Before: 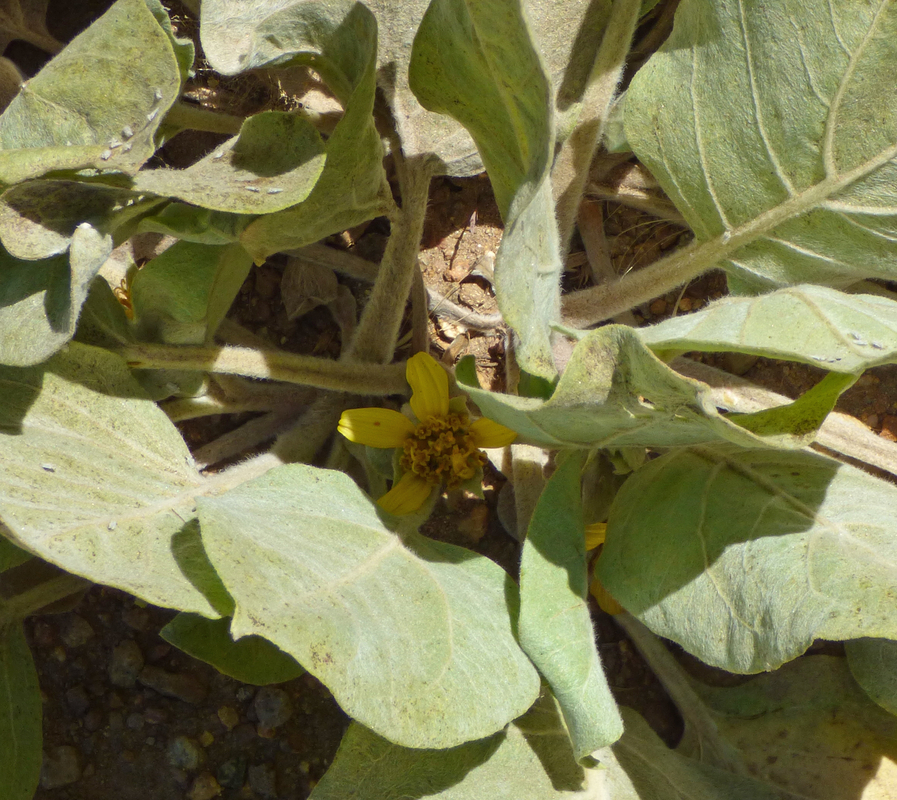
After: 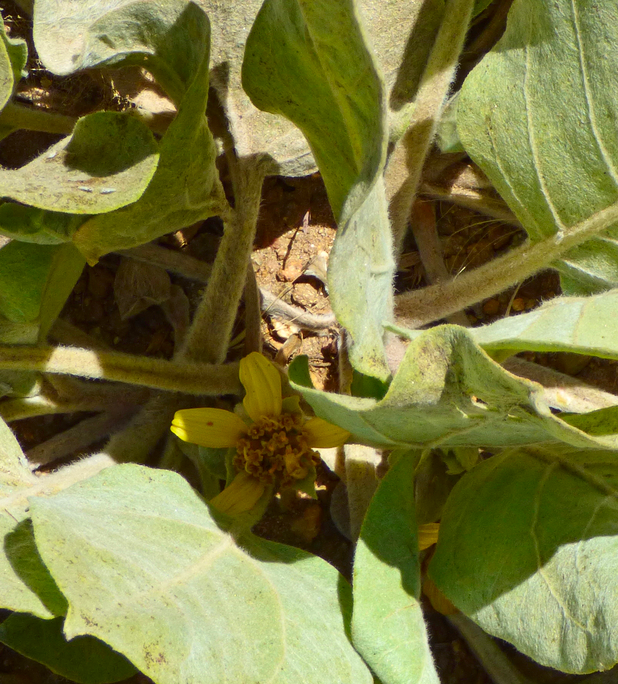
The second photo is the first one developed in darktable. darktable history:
crop: left 18.631%, right 12.424%, bottom 14.385%
contrast brightness saturation: contrast 0.165, saturation 0.32
